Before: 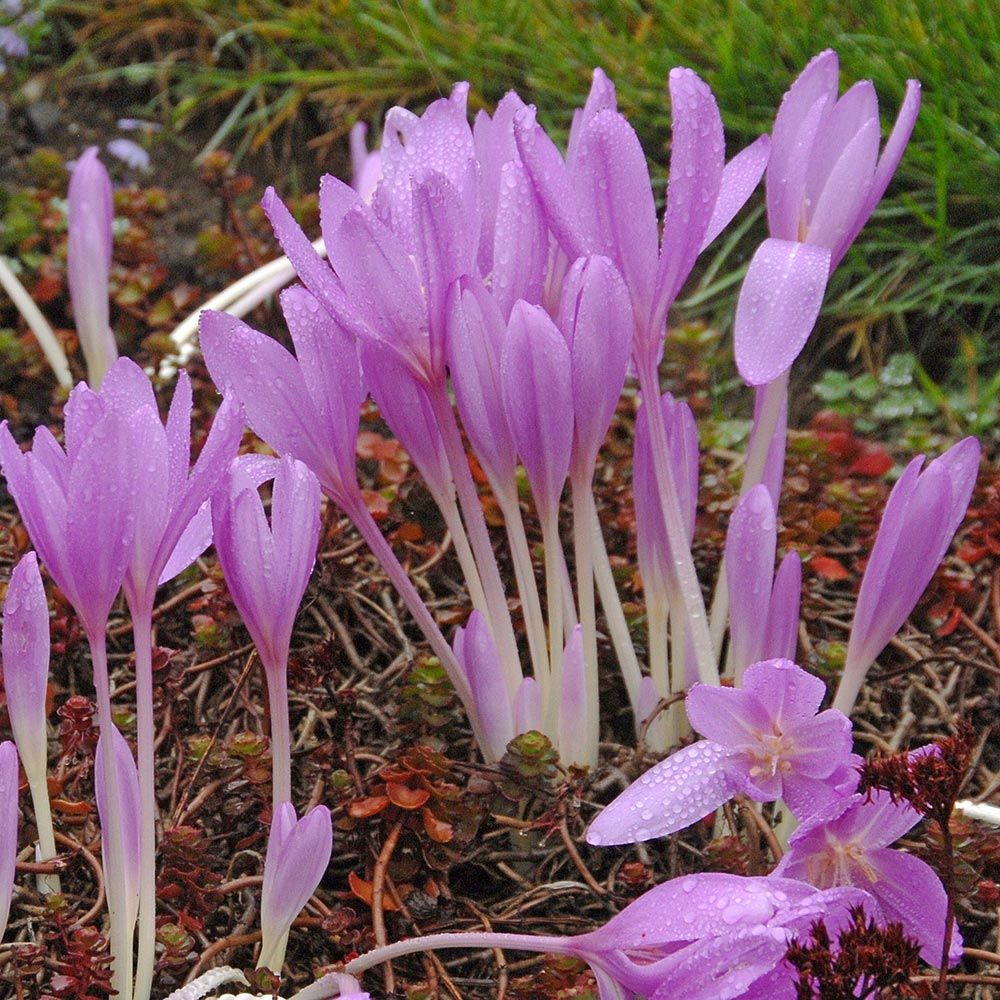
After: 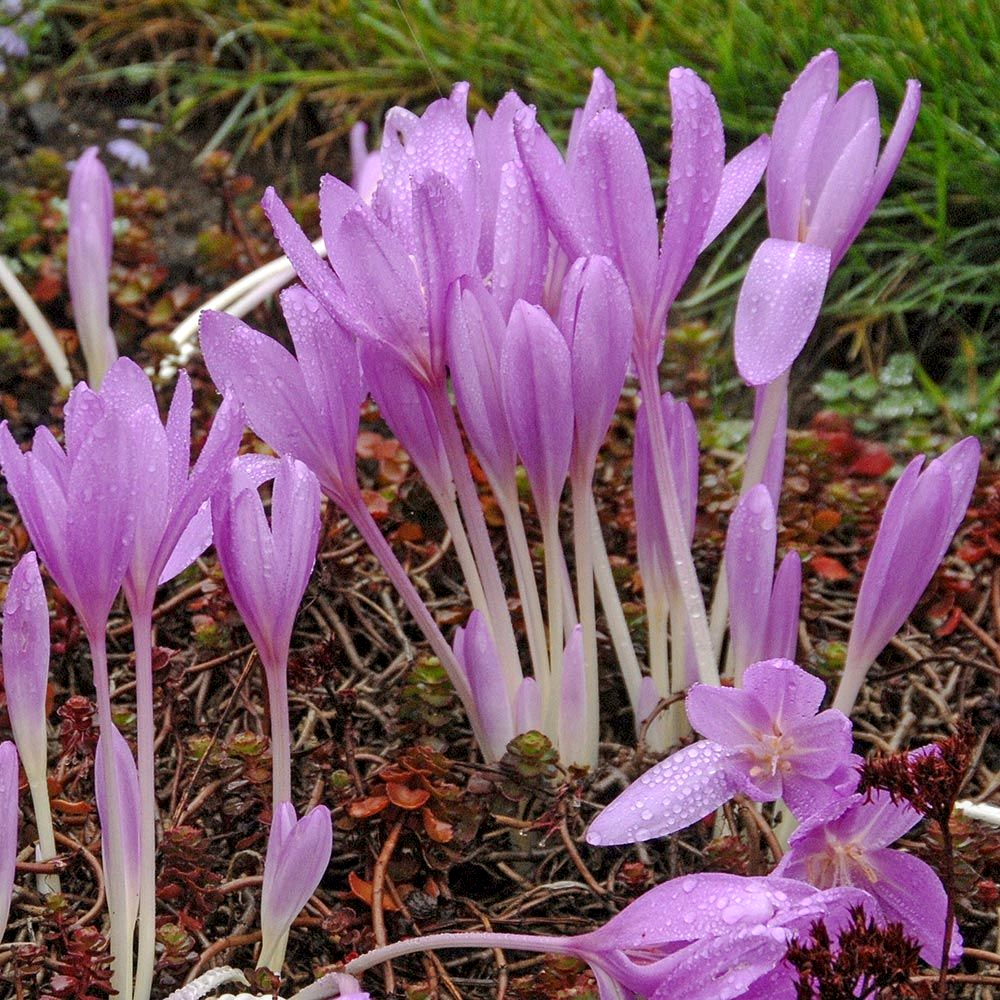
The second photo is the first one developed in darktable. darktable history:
local contrast: shadows 91%, midtone range 0.498
